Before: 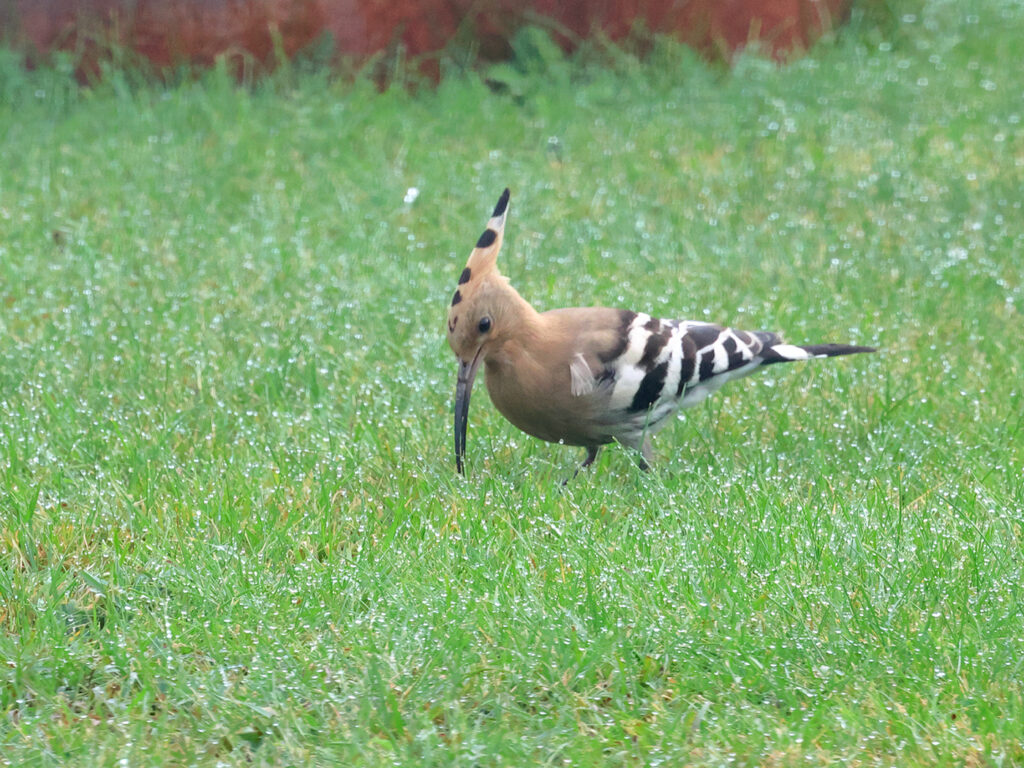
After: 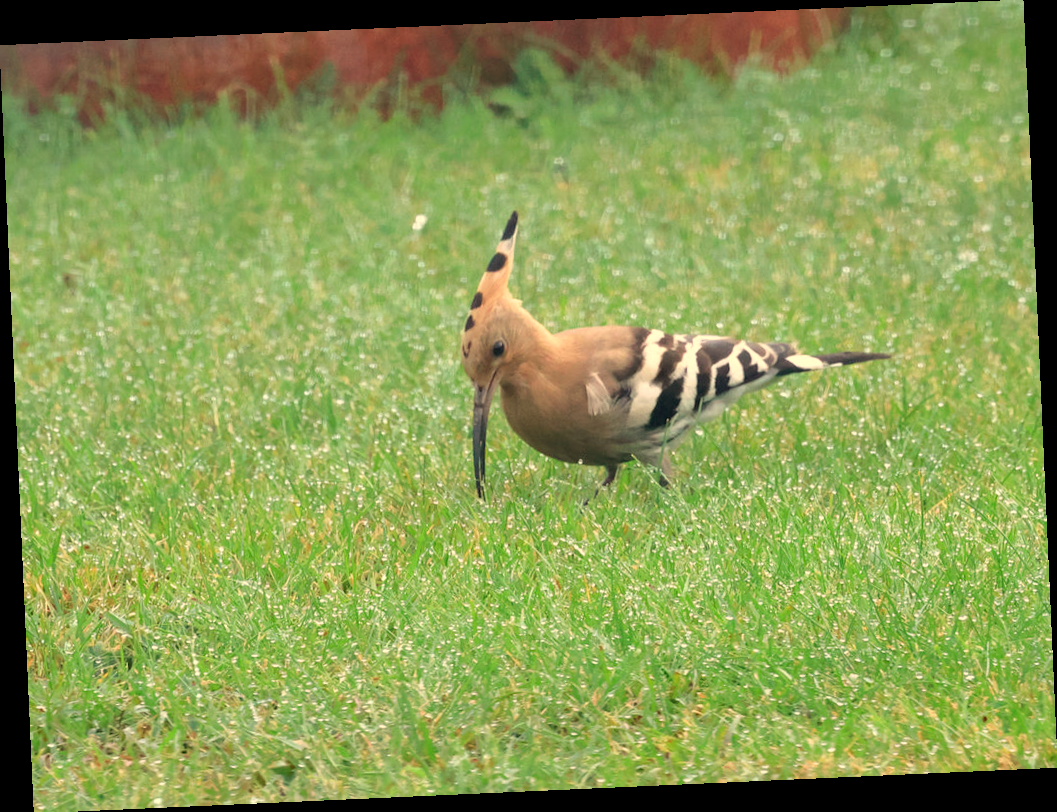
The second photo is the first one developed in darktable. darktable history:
rotate and perspective: rotation -2.56°, automatic cropping off
white balance: red 1.138, green 0.996, blue 0.812
